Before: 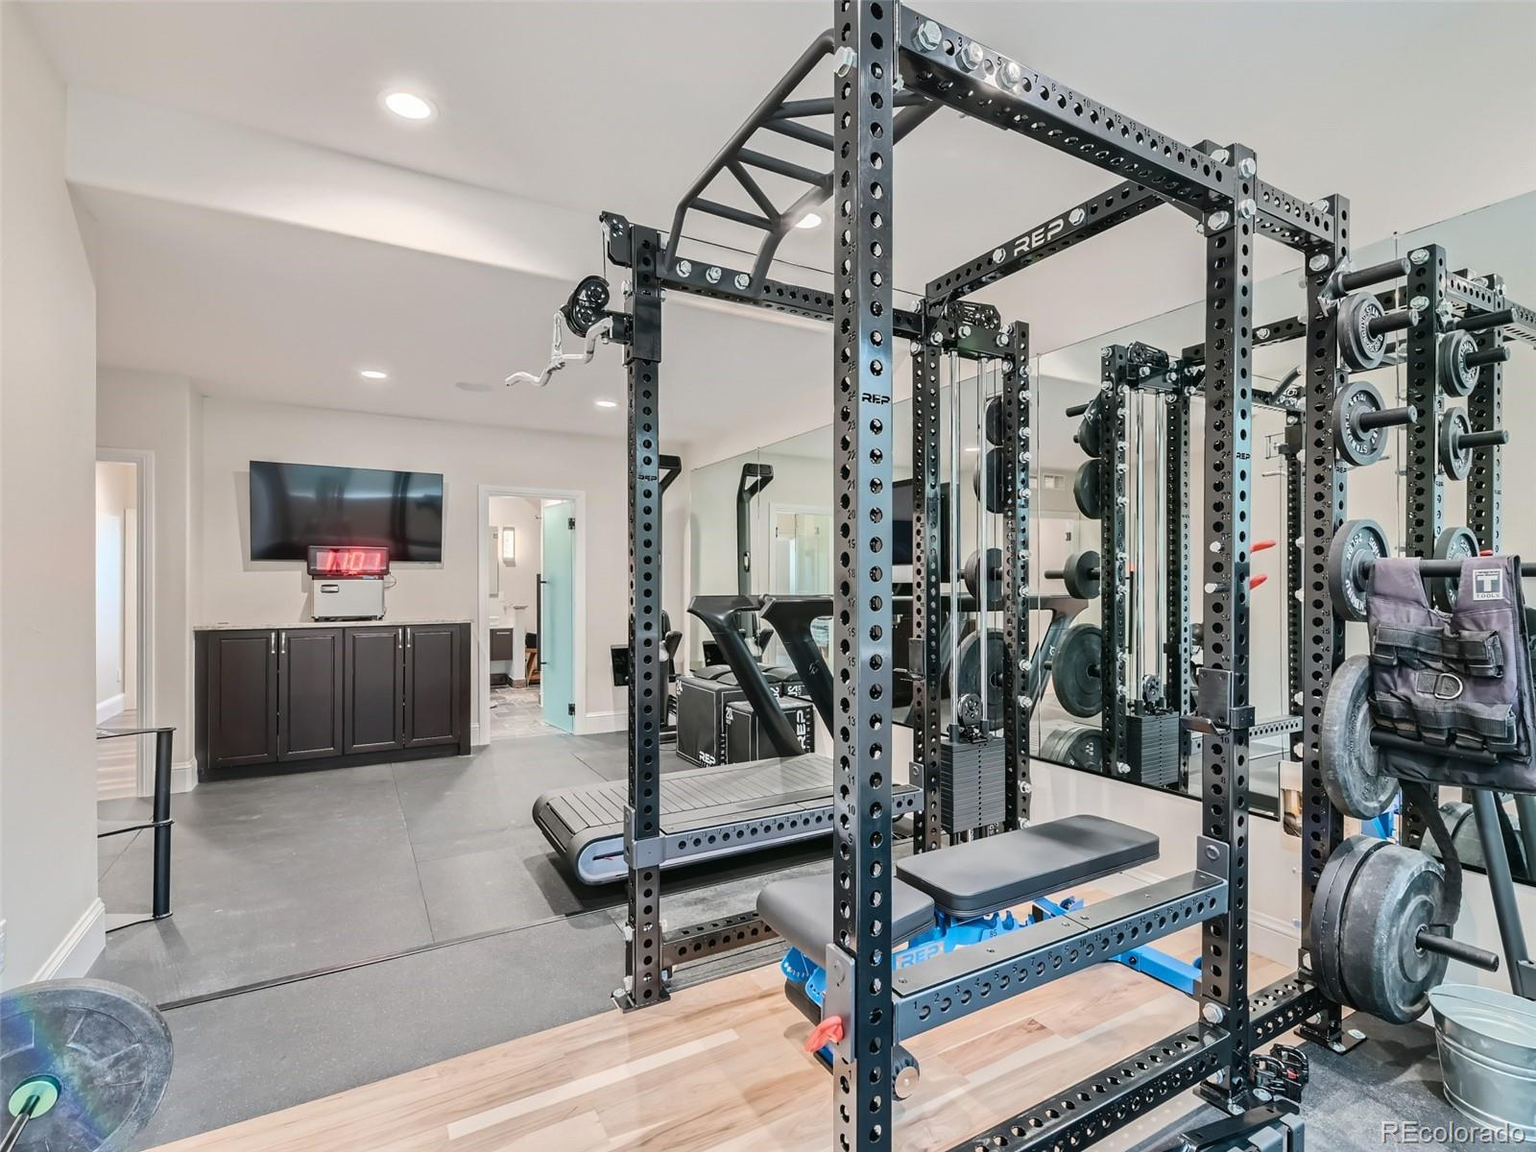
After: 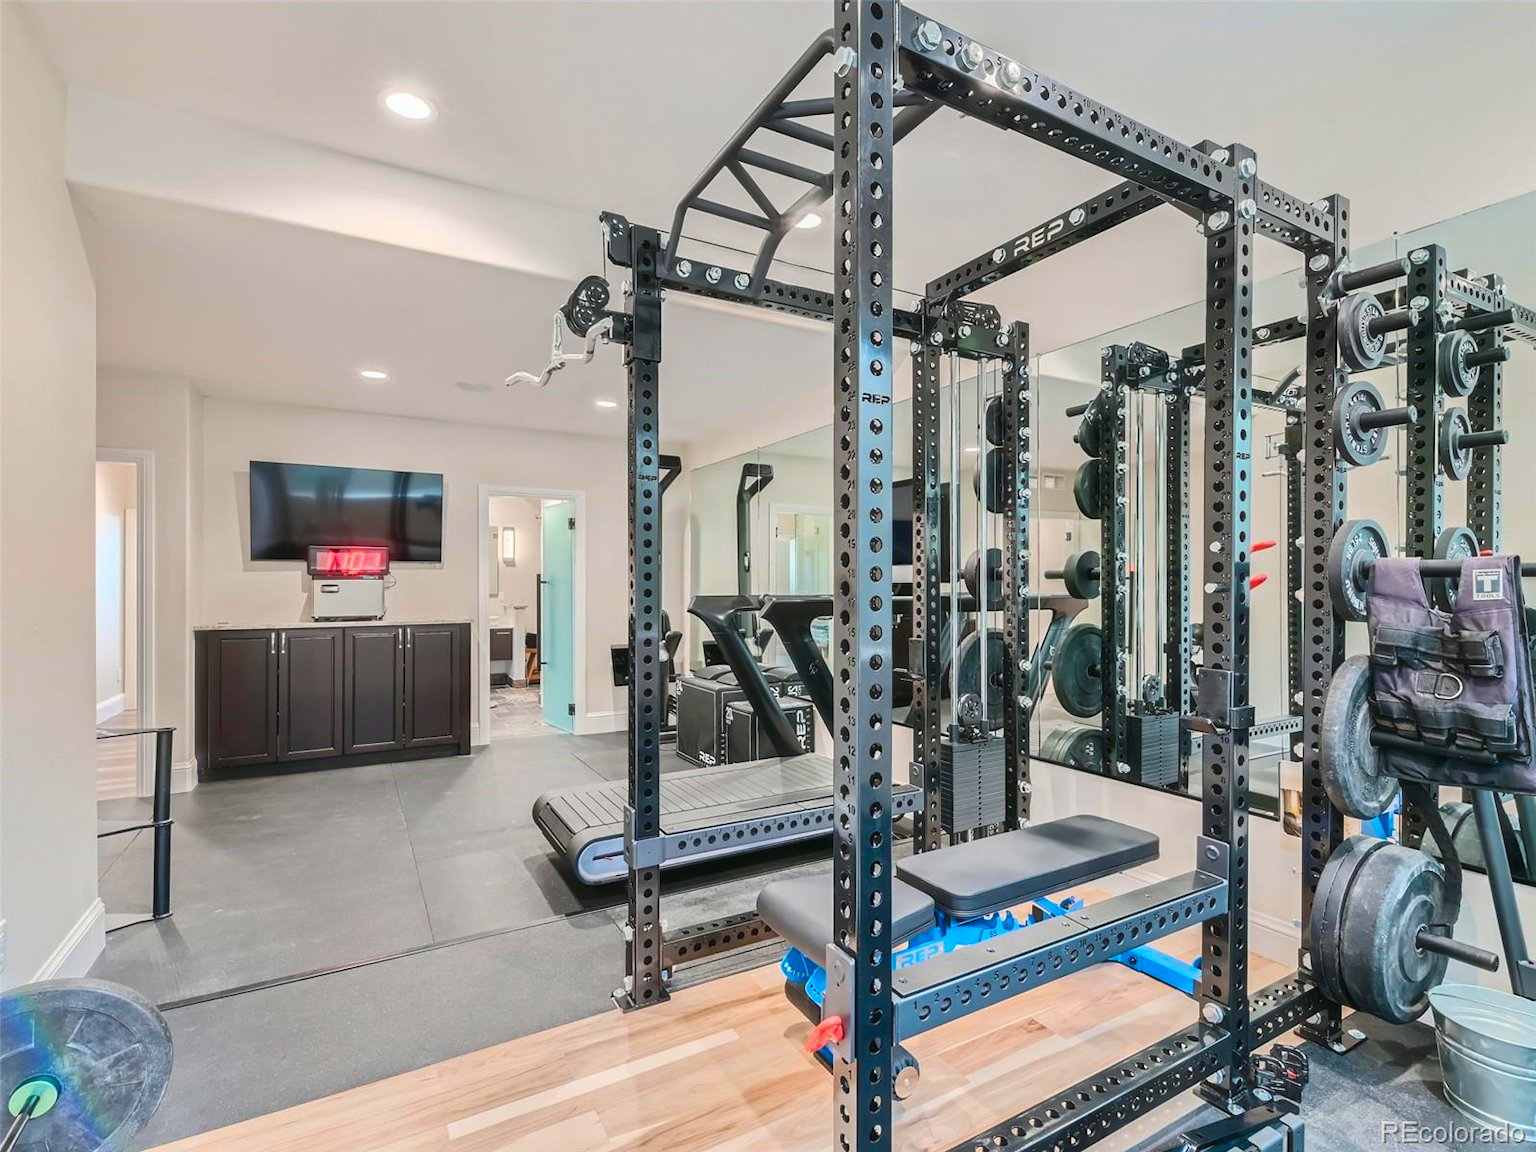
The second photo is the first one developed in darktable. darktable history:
contrast brightness saturation: saturation 0.5
haze removal: strength -0.05
